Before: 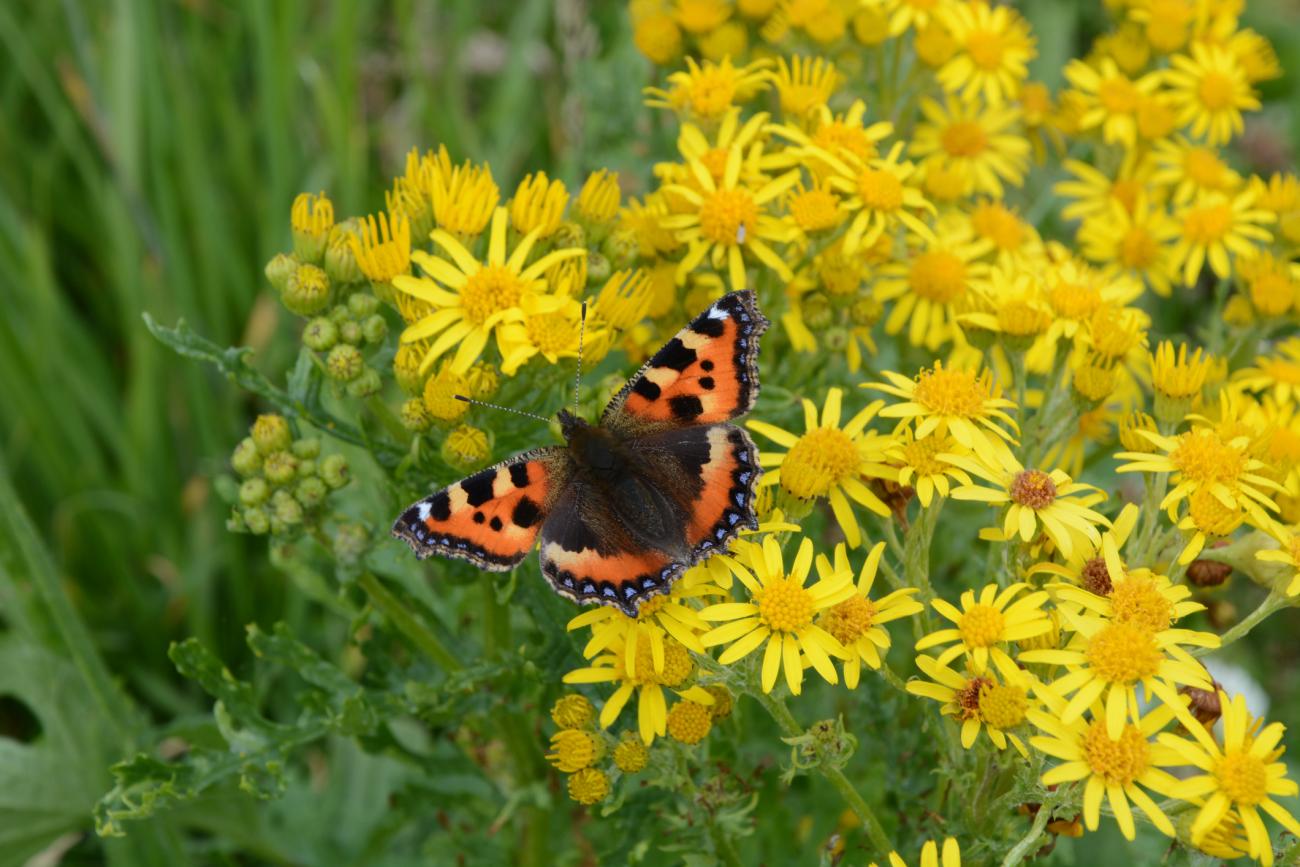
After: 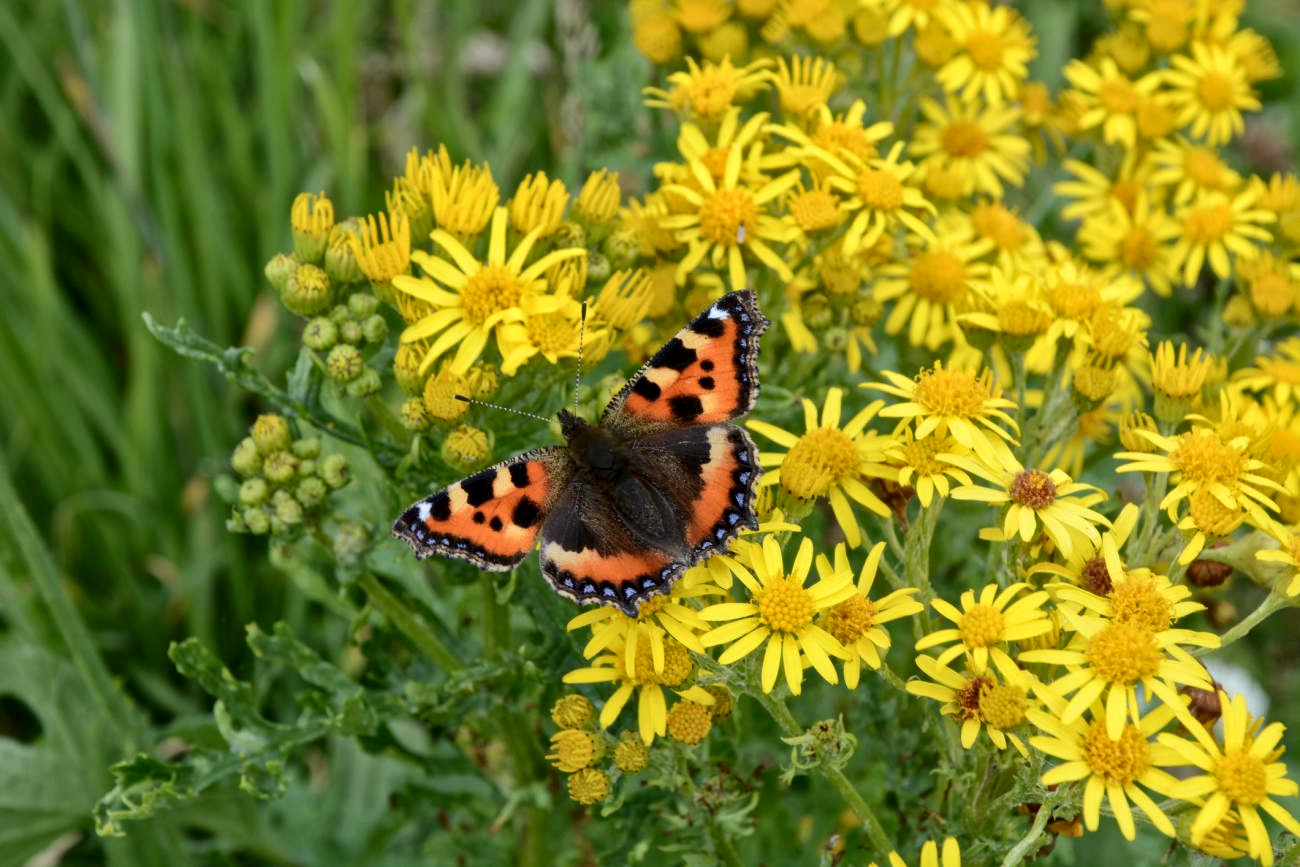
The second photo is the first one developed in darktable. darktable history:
exposure: compensate highlight preservation false
local contrast: mode bilateral grid, contrast 20, coarseness 18, detail 163%, midtone range 0.2
